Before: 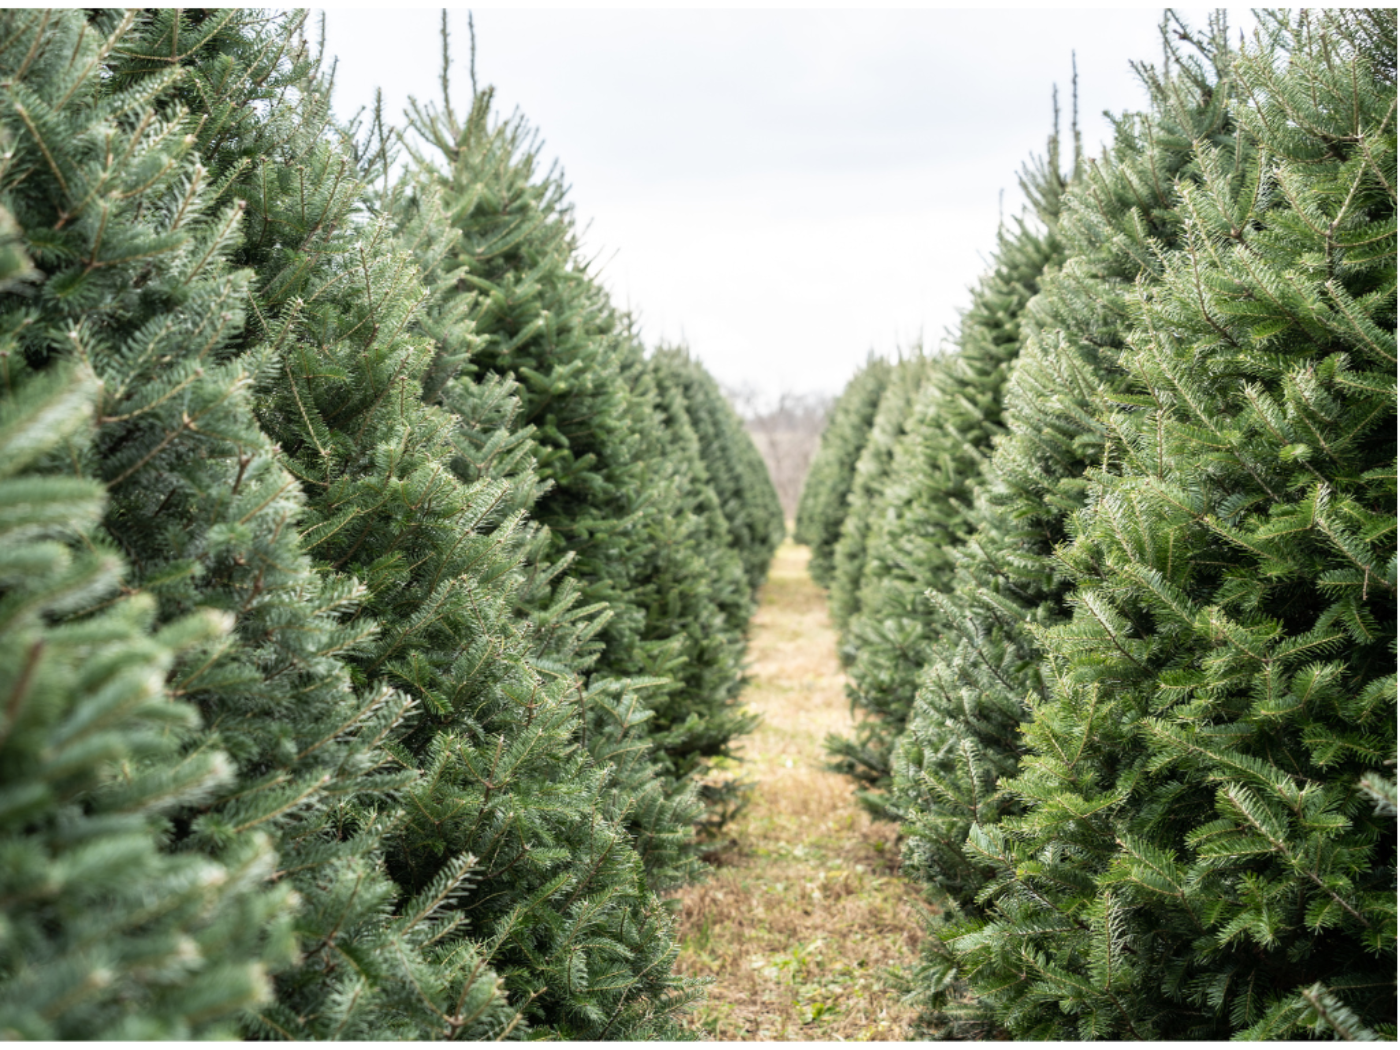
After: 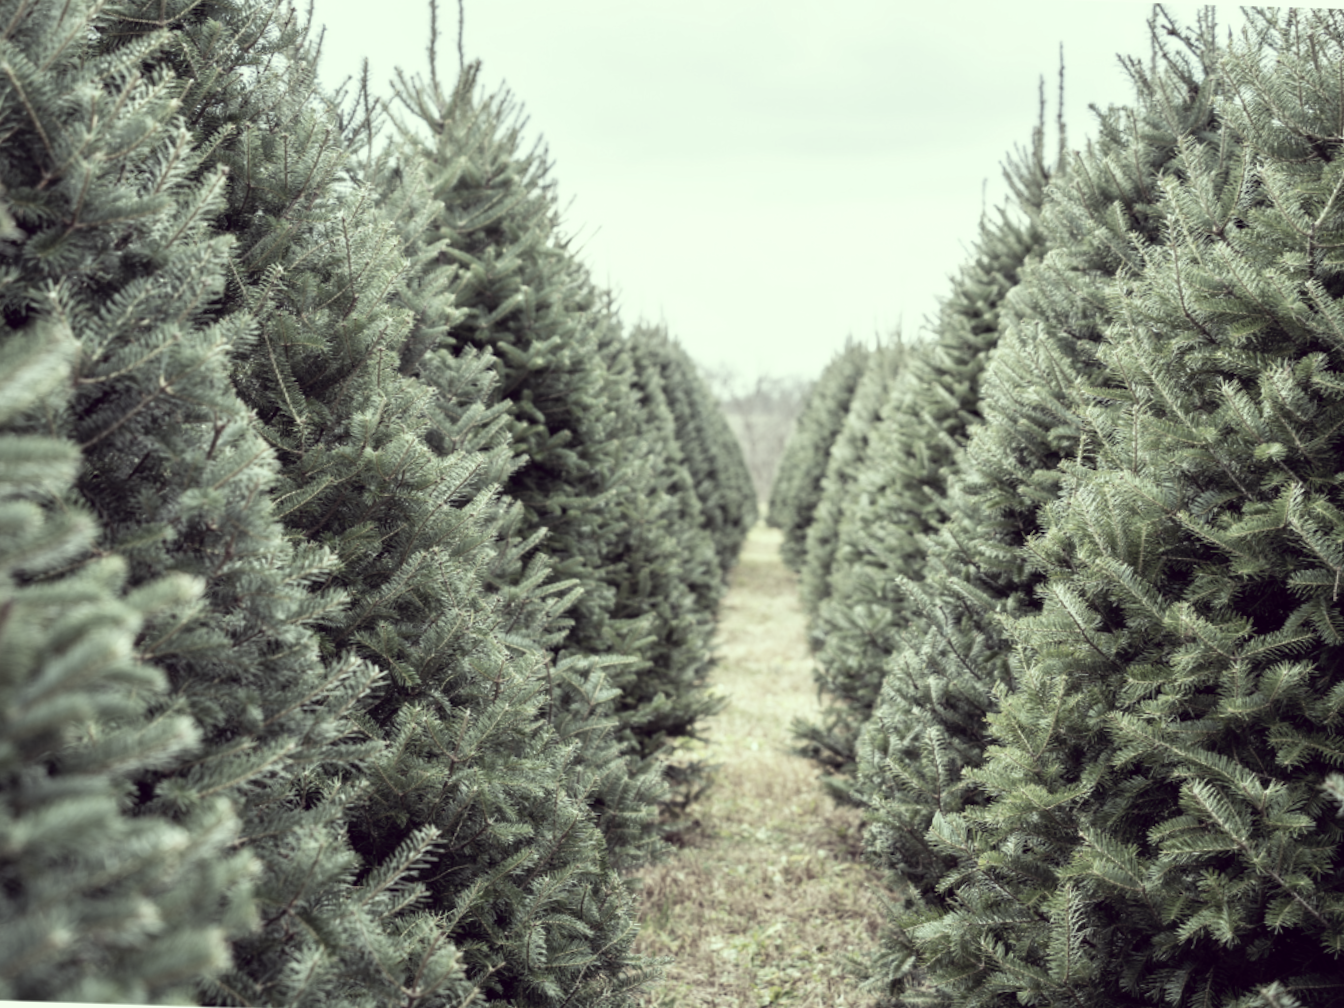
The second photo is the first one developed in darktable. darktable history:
crop and rotate: angle -1.81°
color correction: highlights a* -20.91, highlights b* 20.88, shadows a* 19.86, shadows b* -20.19, saturation 0.395
